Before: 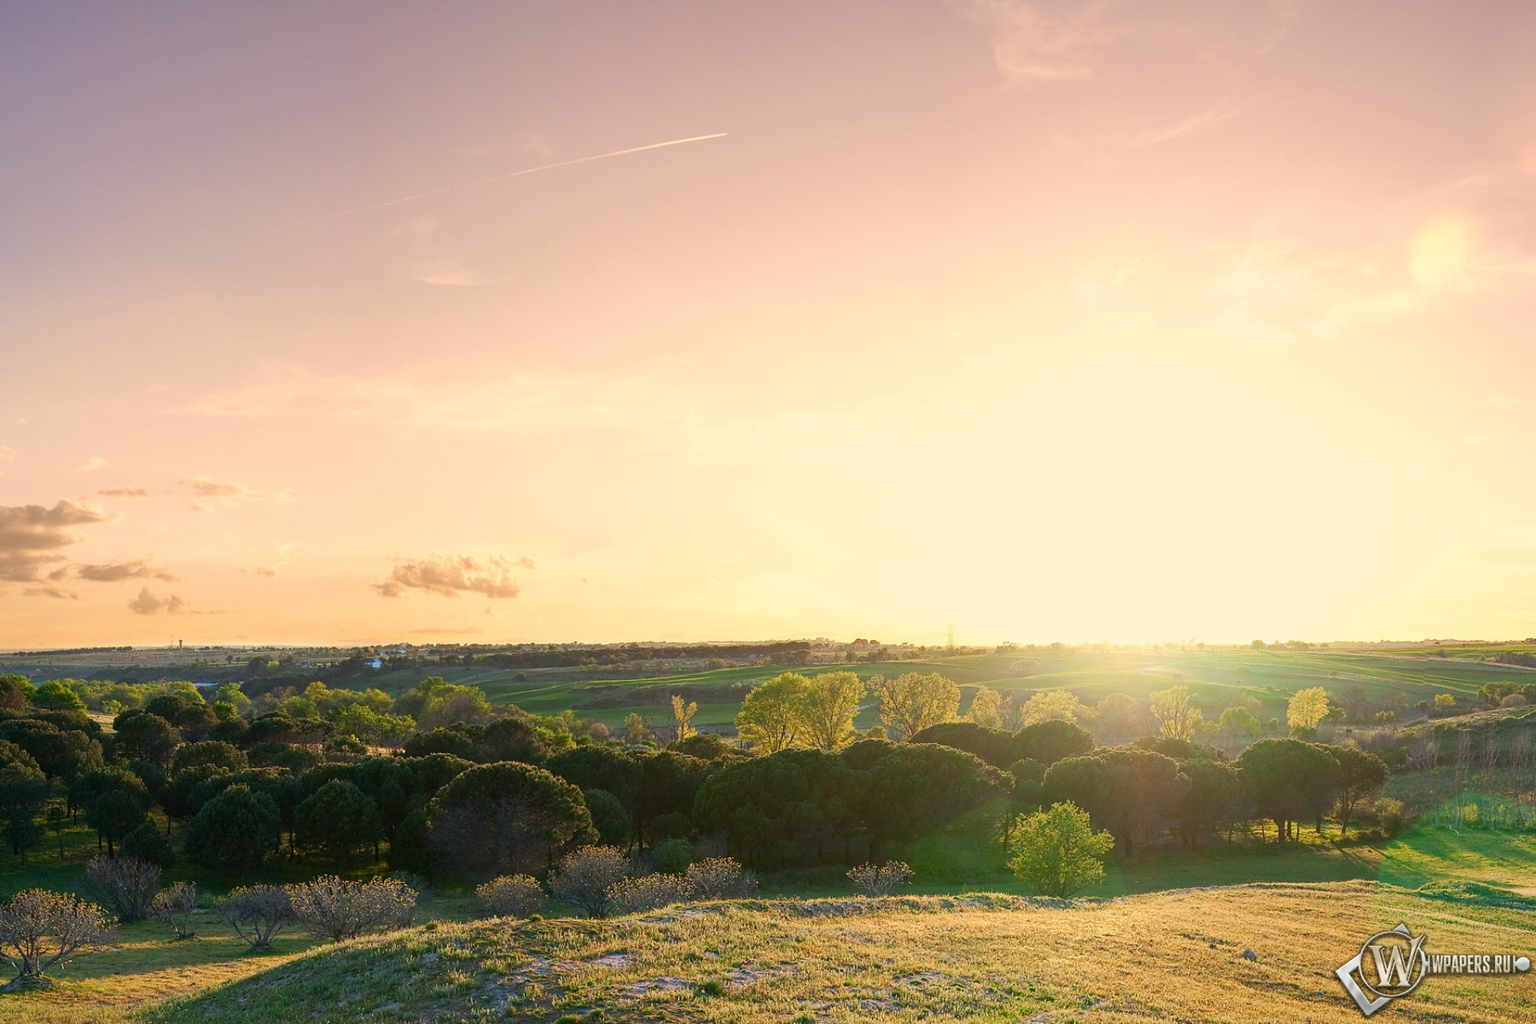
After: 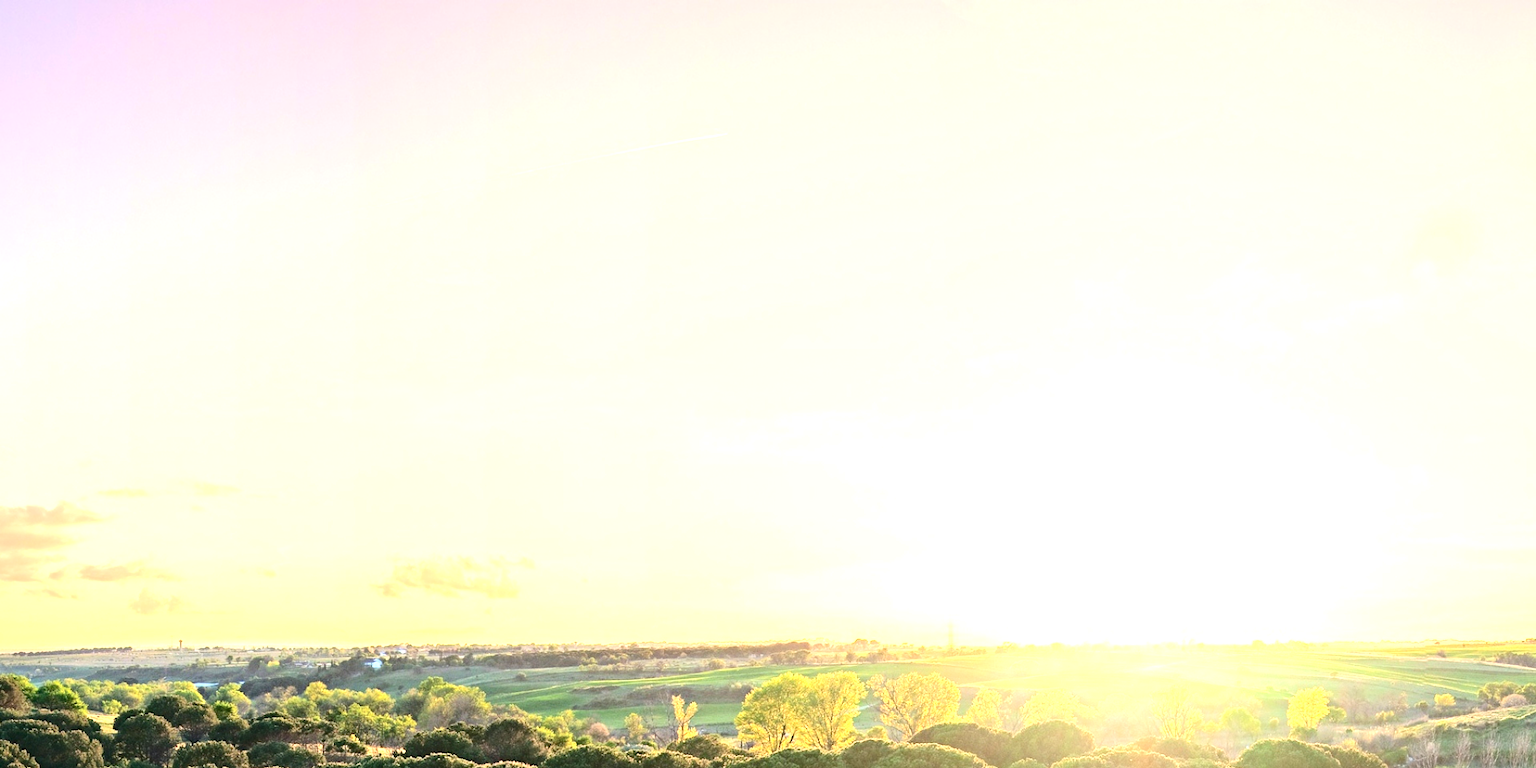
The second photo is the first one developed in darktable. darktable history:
contrast equalizer: octaves 7, y [[0.5, 0.5, 0.501, 0.63, 0.504, 0.5], [0.5 ×6], [0.5 ×6], [0 ×6], [0 ×6]]
tone curve: curves: ch0 [(0, 0) (0.003, 0.046) (0.011, 0.052) (0.025, 0.059) (0.044, 0.069) (0.069, 0.084) (0.1, 0.107) (0.136, 0.133) (0.177, 0.171) (0.224, 0.216) (0.277, 0.293) (0.335, 0.371) (0.399, 0.481) (0.468, 0.577) (0.543, 0.662) (0.623, 0.749) (0.709, 0.831) (0.801, 0.891) (0.898, 0.942) (1, 1)], color space Lab, independent channels, preserve colors none
exposure: black level correction 0, exposure 1.448 EV, compensate highlight preservation false
crop: bottom 24.978%
